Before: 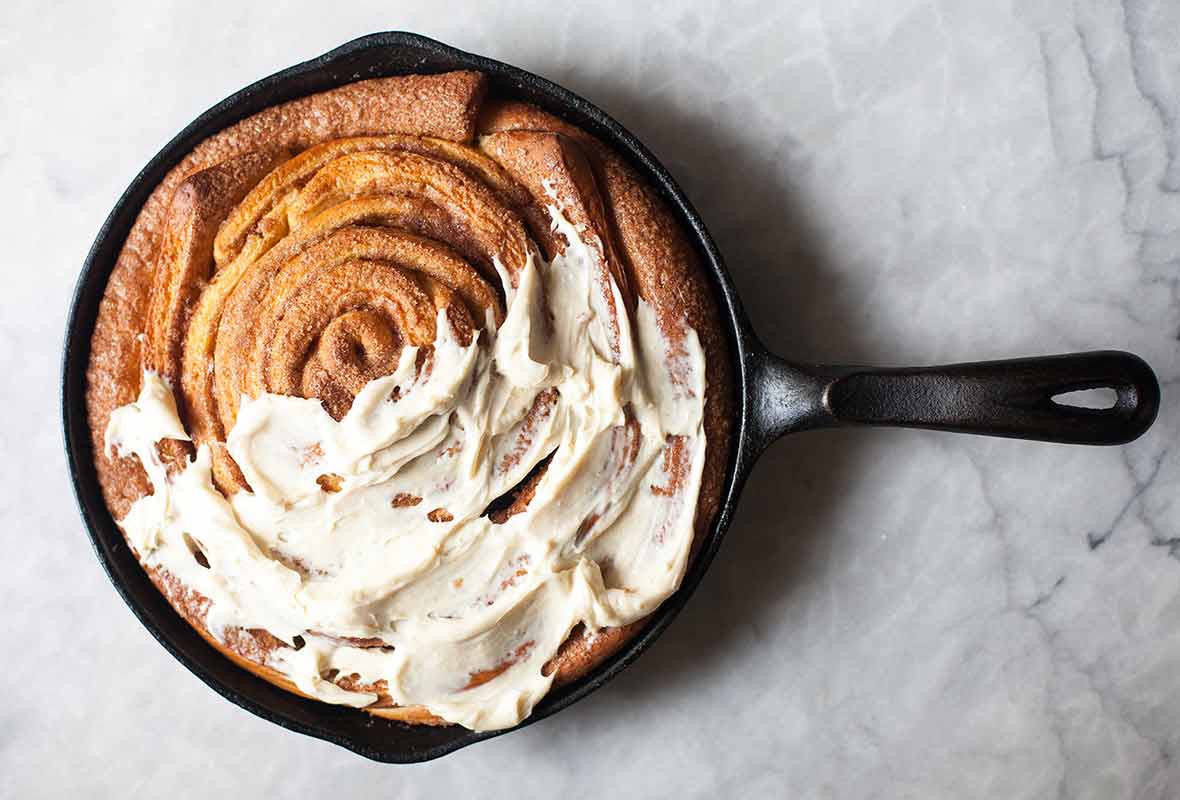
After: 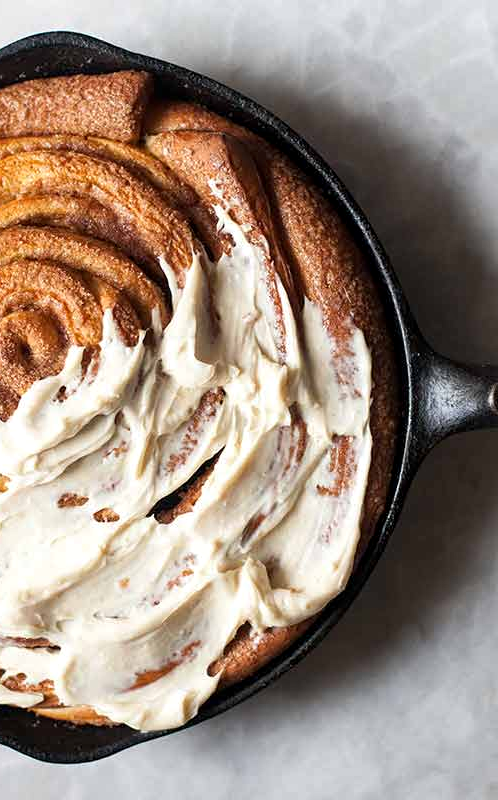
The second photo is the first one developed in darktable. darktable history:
crop: left 28.389%, right 29.386%
local contrast: highlights 101%, shadows 100%, detail 119%, midtone range 0.2
